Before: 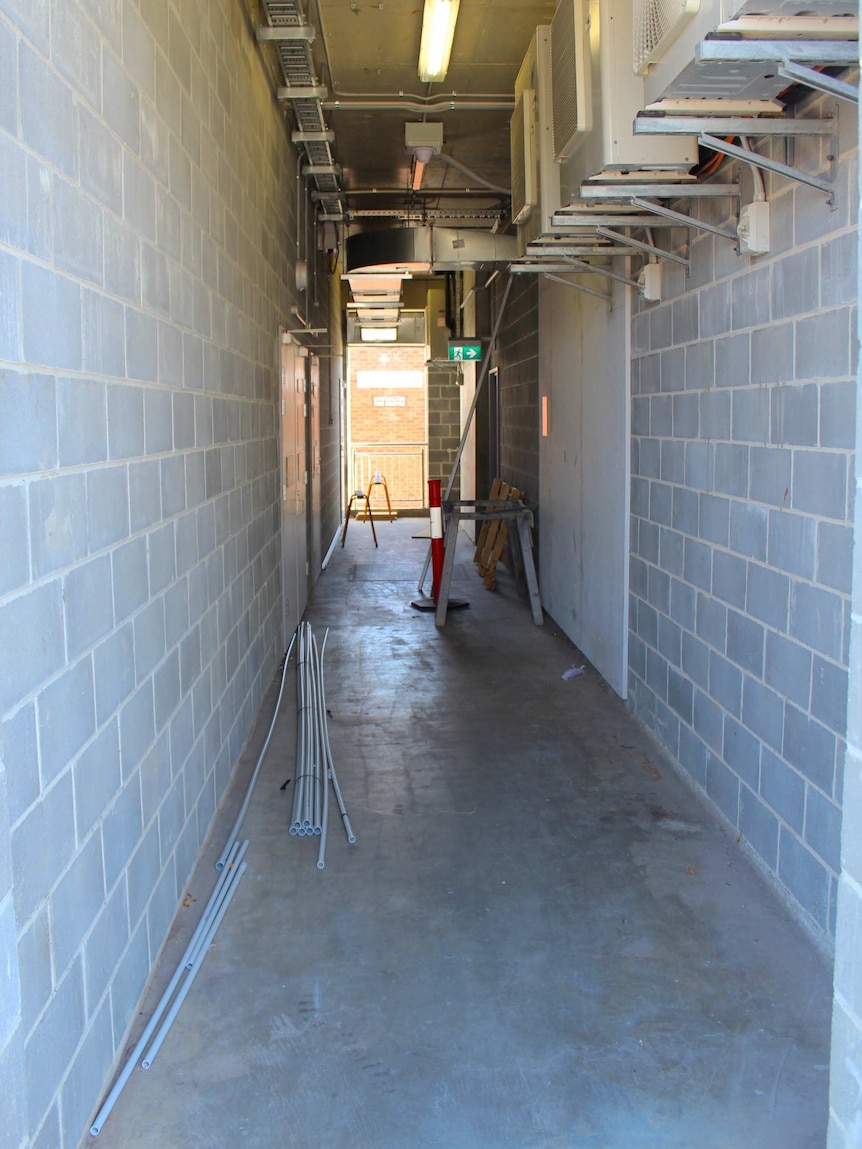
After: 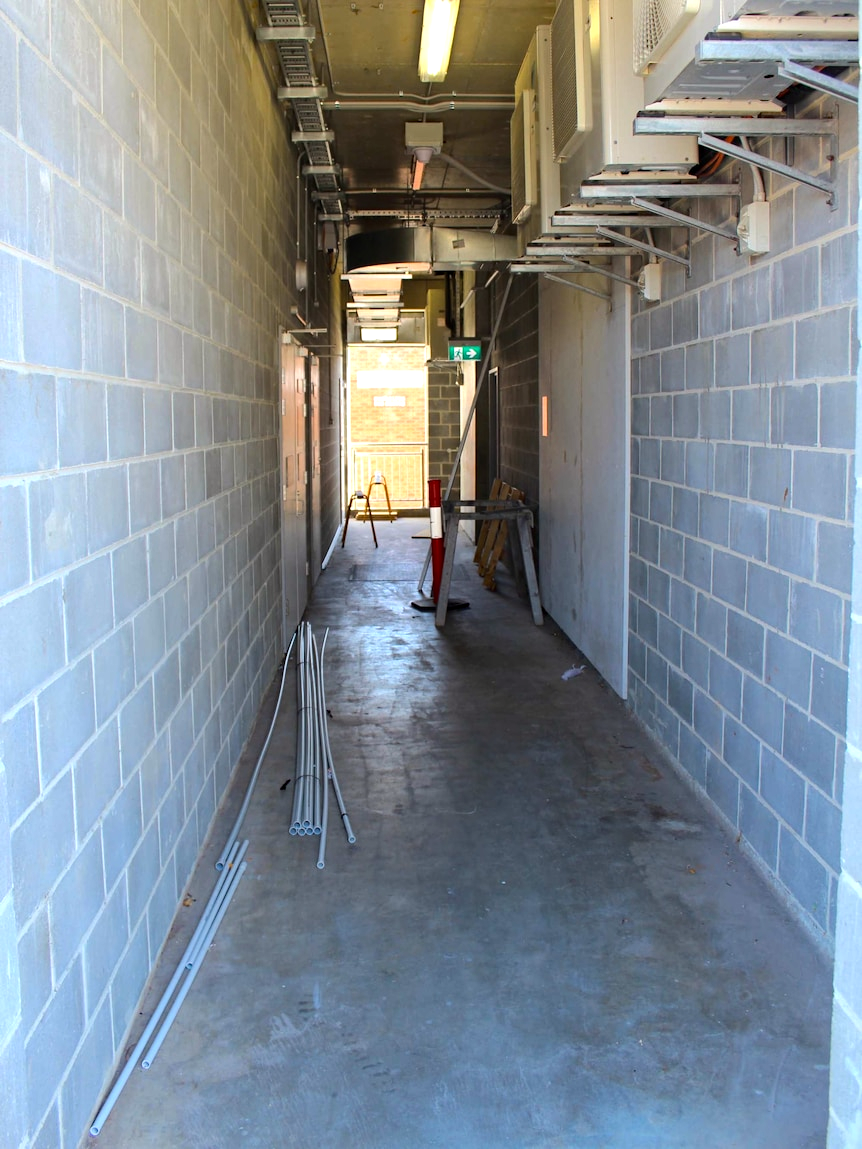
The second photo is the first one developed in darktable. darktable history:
exposure: compensate highlight preservation false
haze removal: compatibility mode true, adaptive false
tone equalizer: -8 EV -0.382 EV, -7 EV -0.401 EV, -6 EV -0.364 EV, -5 EV -0.202 EV, -3 EV 0.219 EV, -2 EV 0.337 EV, -1 EV 0.395 EV, +0 EV 0.444 EV, edges refinement/feathering 500, mask exposure compensation -1.57 EV, preserve details no
